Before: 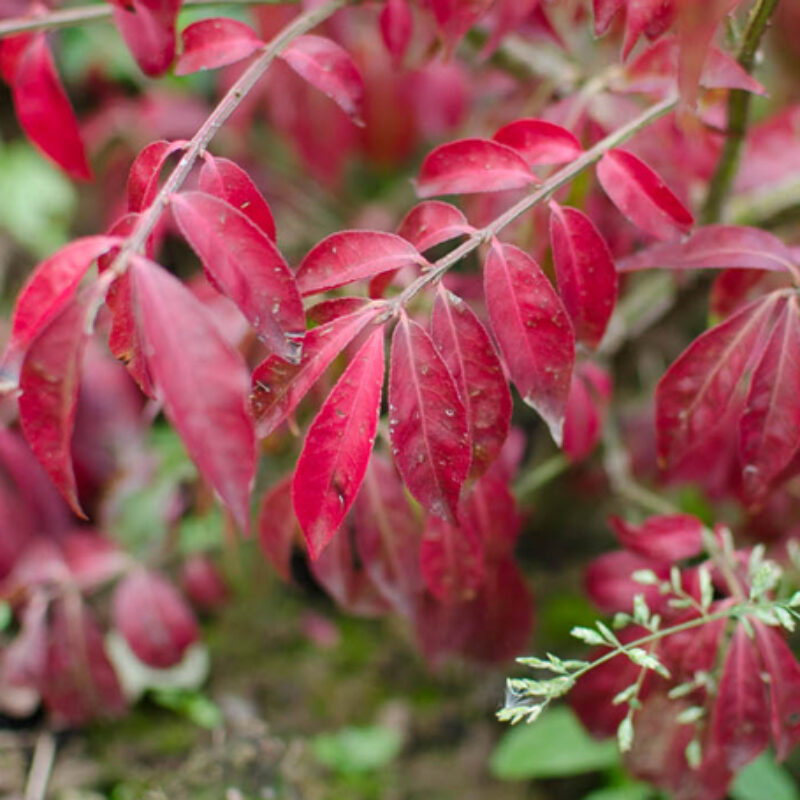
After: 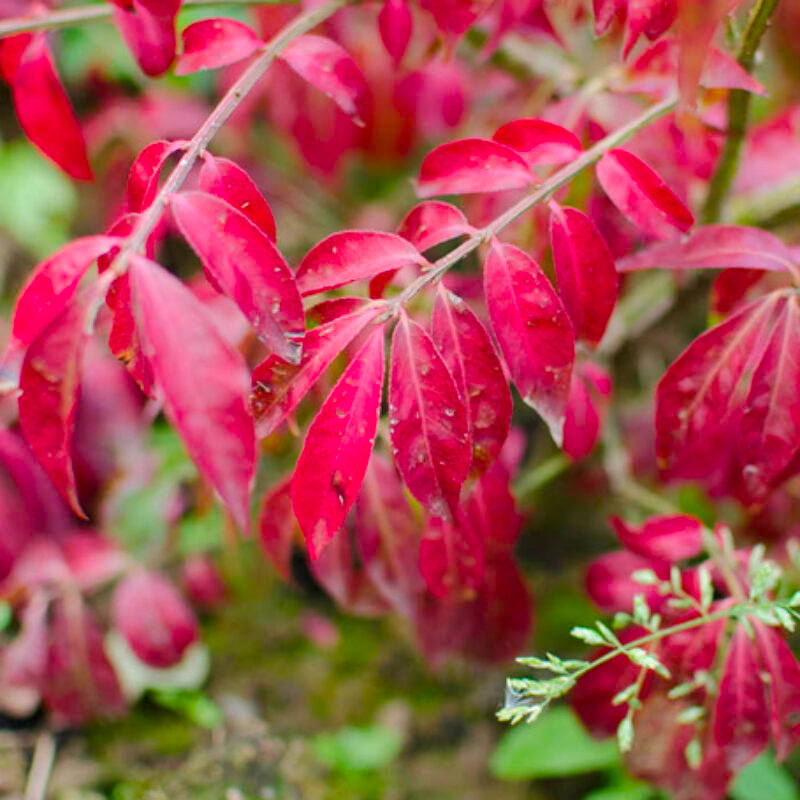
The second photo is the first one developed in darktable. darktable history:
color balance rgb: perceptual saturation grading › global saturation 25%, perceptual brilliance grading › mid-tones 10%, perceptual brilliance grading › shadows 15%, global vibrance 20%
